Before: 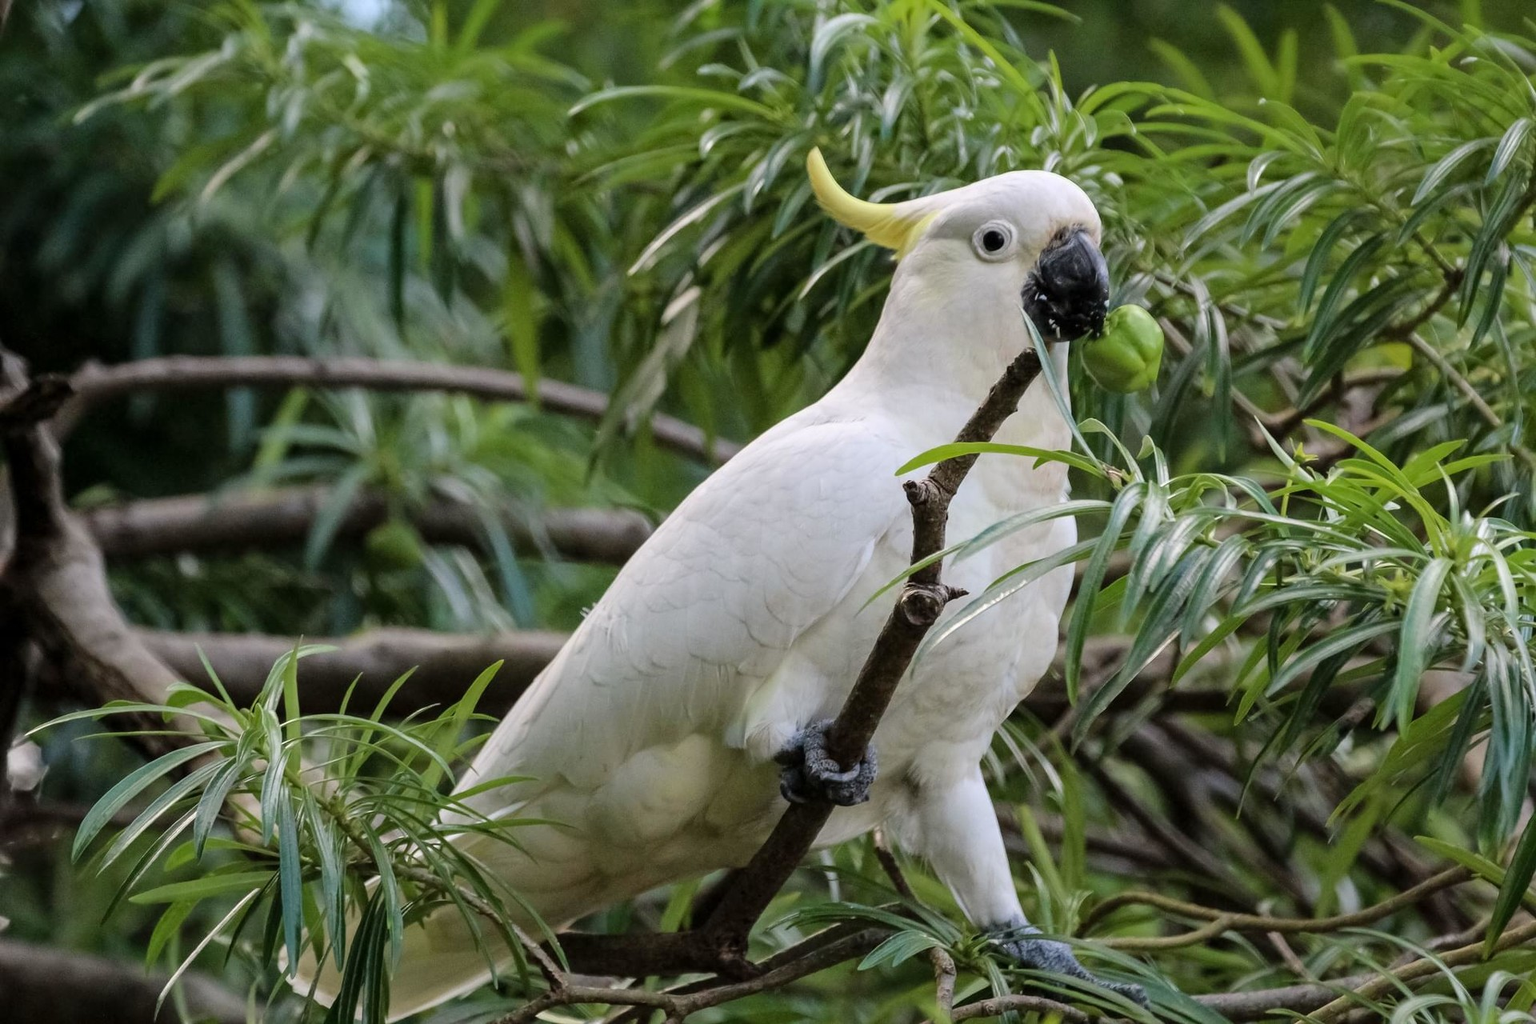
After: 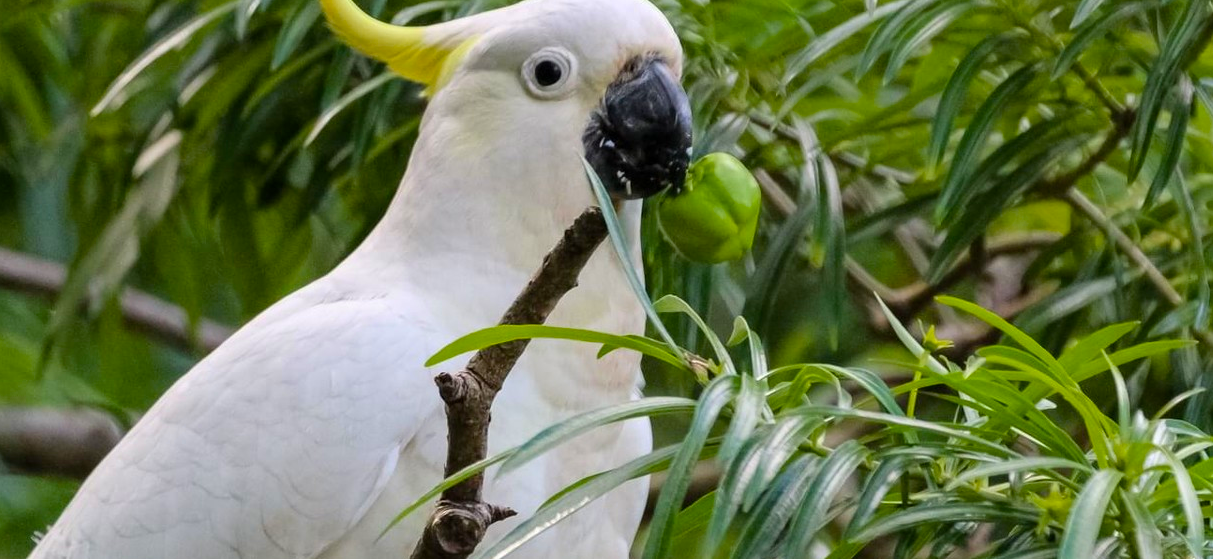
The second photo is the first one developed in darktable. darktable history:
crop: left 36.184%, top 17.885%, right 0.628%, bottom 38.404%
color balance rgb: linear chroma grading › global chroma 8.979%, perceptual saturation grading › global saturation 30.422%
